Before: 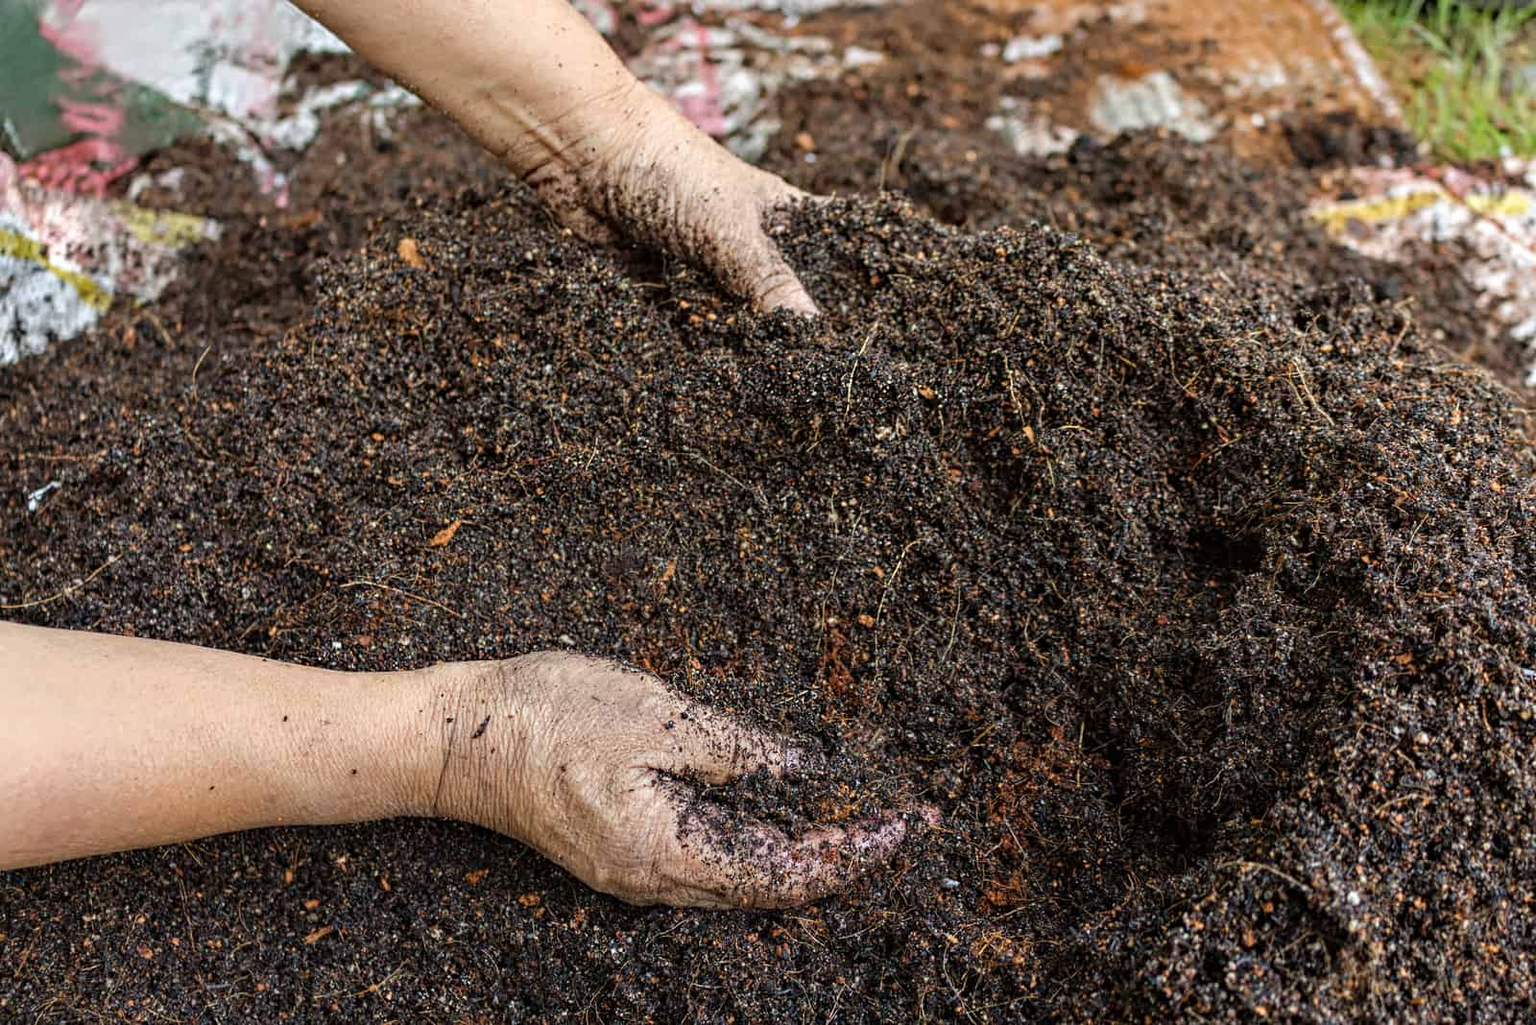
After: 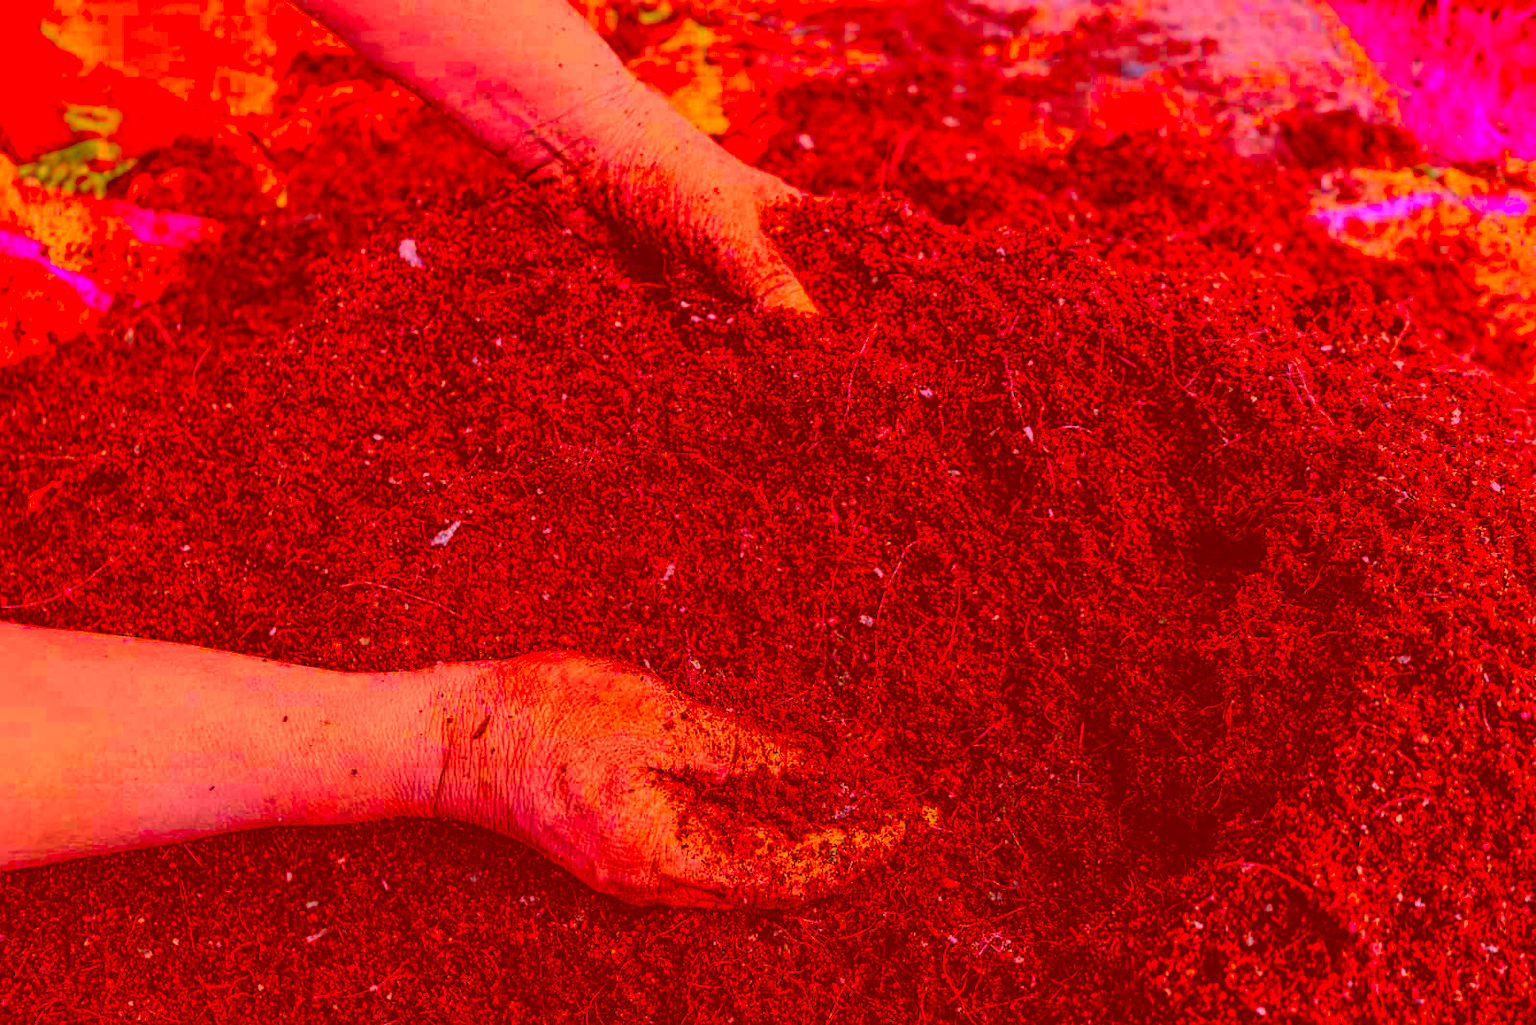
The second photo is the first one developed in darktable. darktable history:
color correction: highlights a* -39.08, highlights b* -39.5, shadows a* -39.43, shadows b* -39.97, saturation -2.95
